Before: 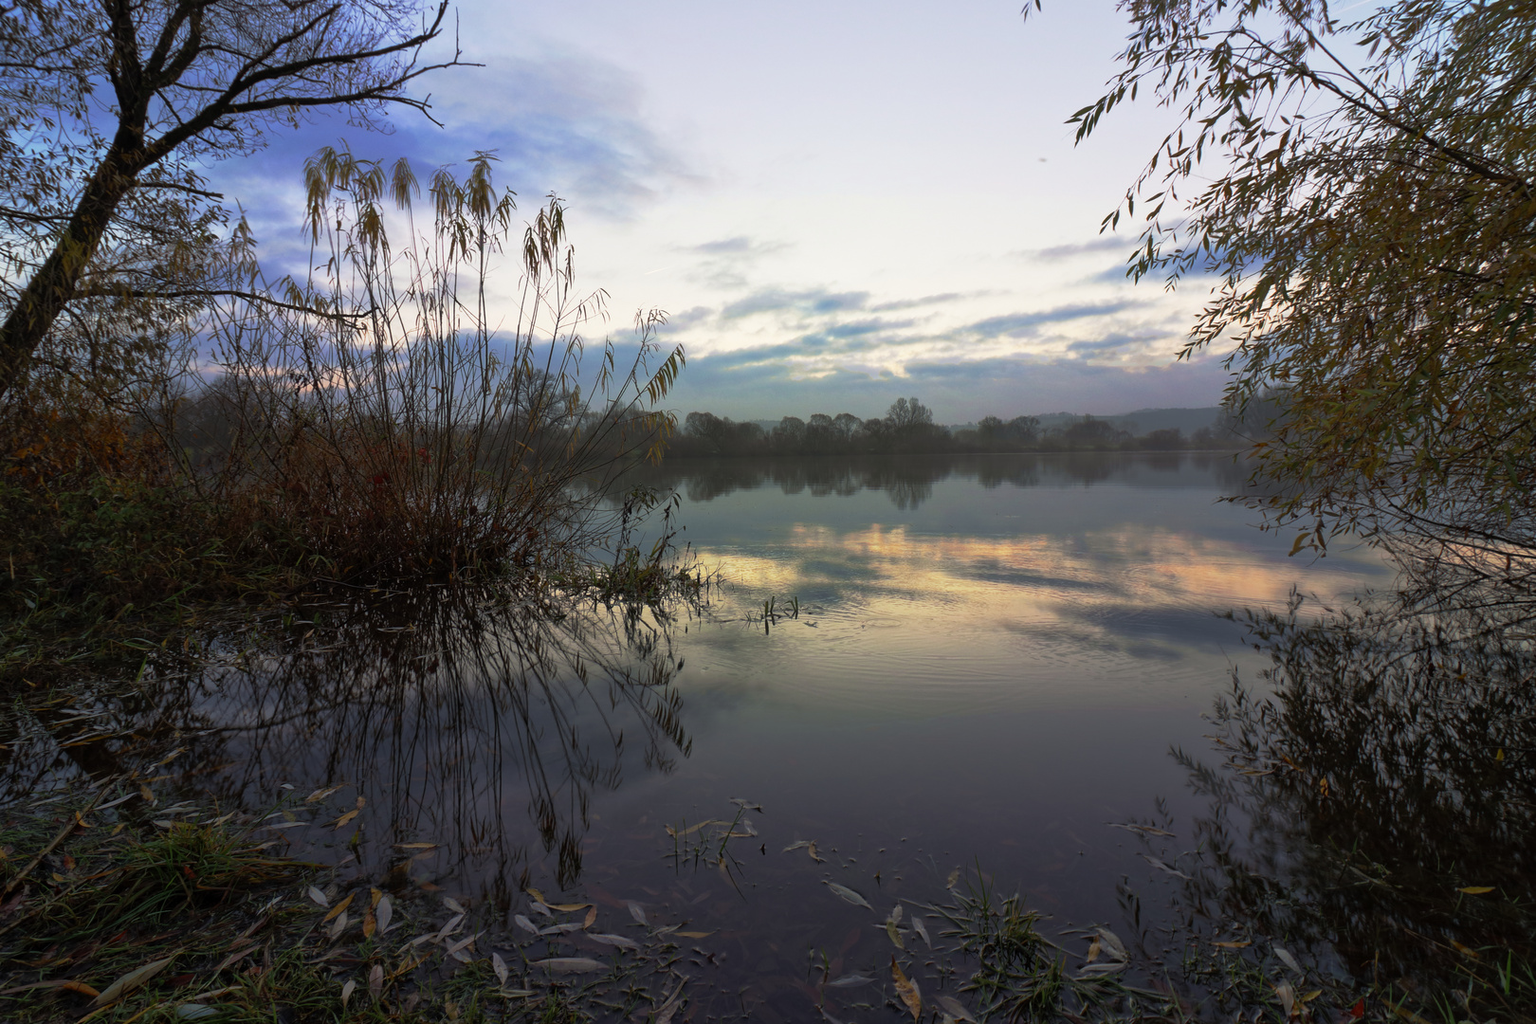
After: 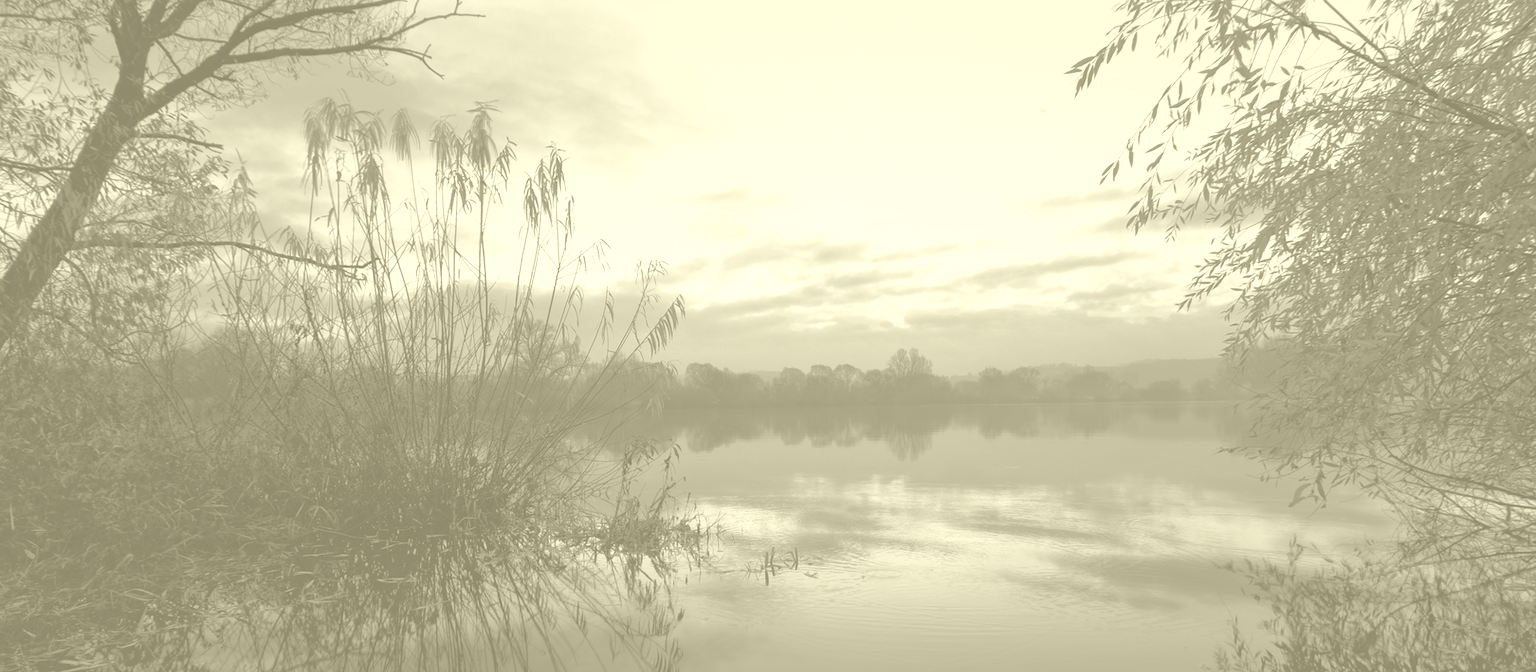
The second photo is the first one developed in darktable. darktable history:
colorize: hue 43.2°, saturation 40%, version 1
crop and rotate: top 4.848%, bottom 29.503%
